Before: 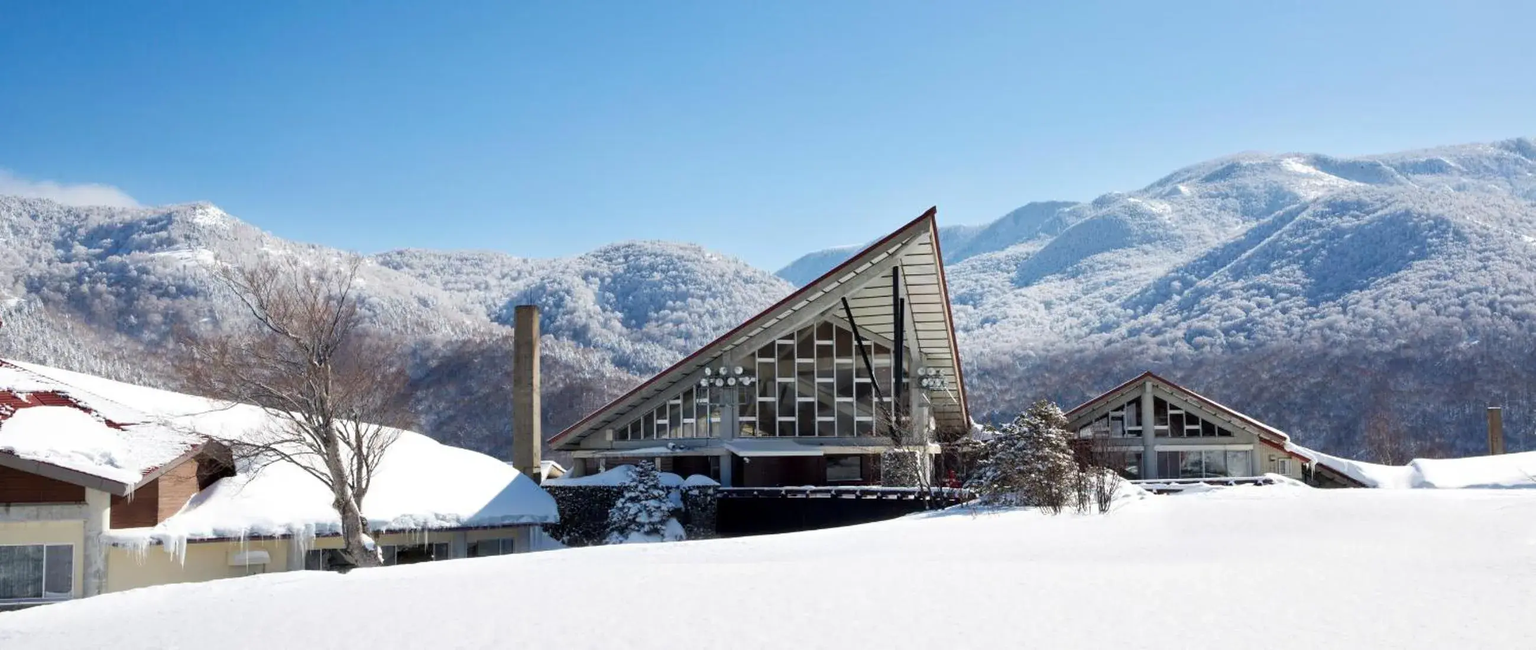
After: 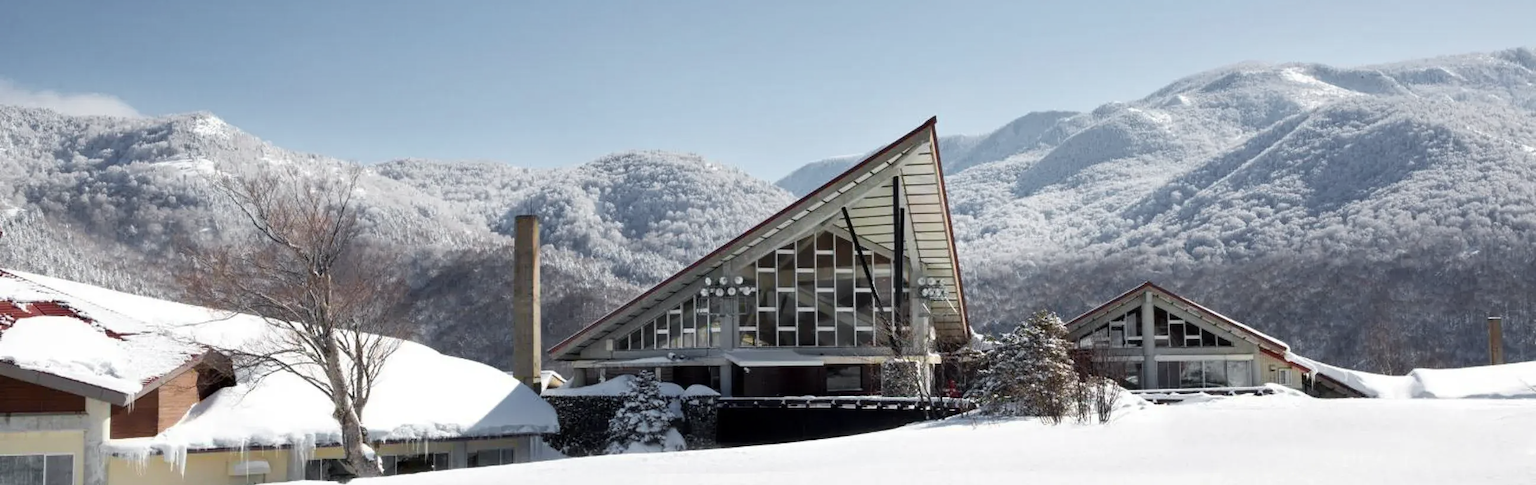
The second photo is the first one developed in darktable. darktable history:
color zones: curves: ch1 [(0.25, 0.61) (0.75, 0.248)]
crop: top 13.965%, bottom 11.229%
